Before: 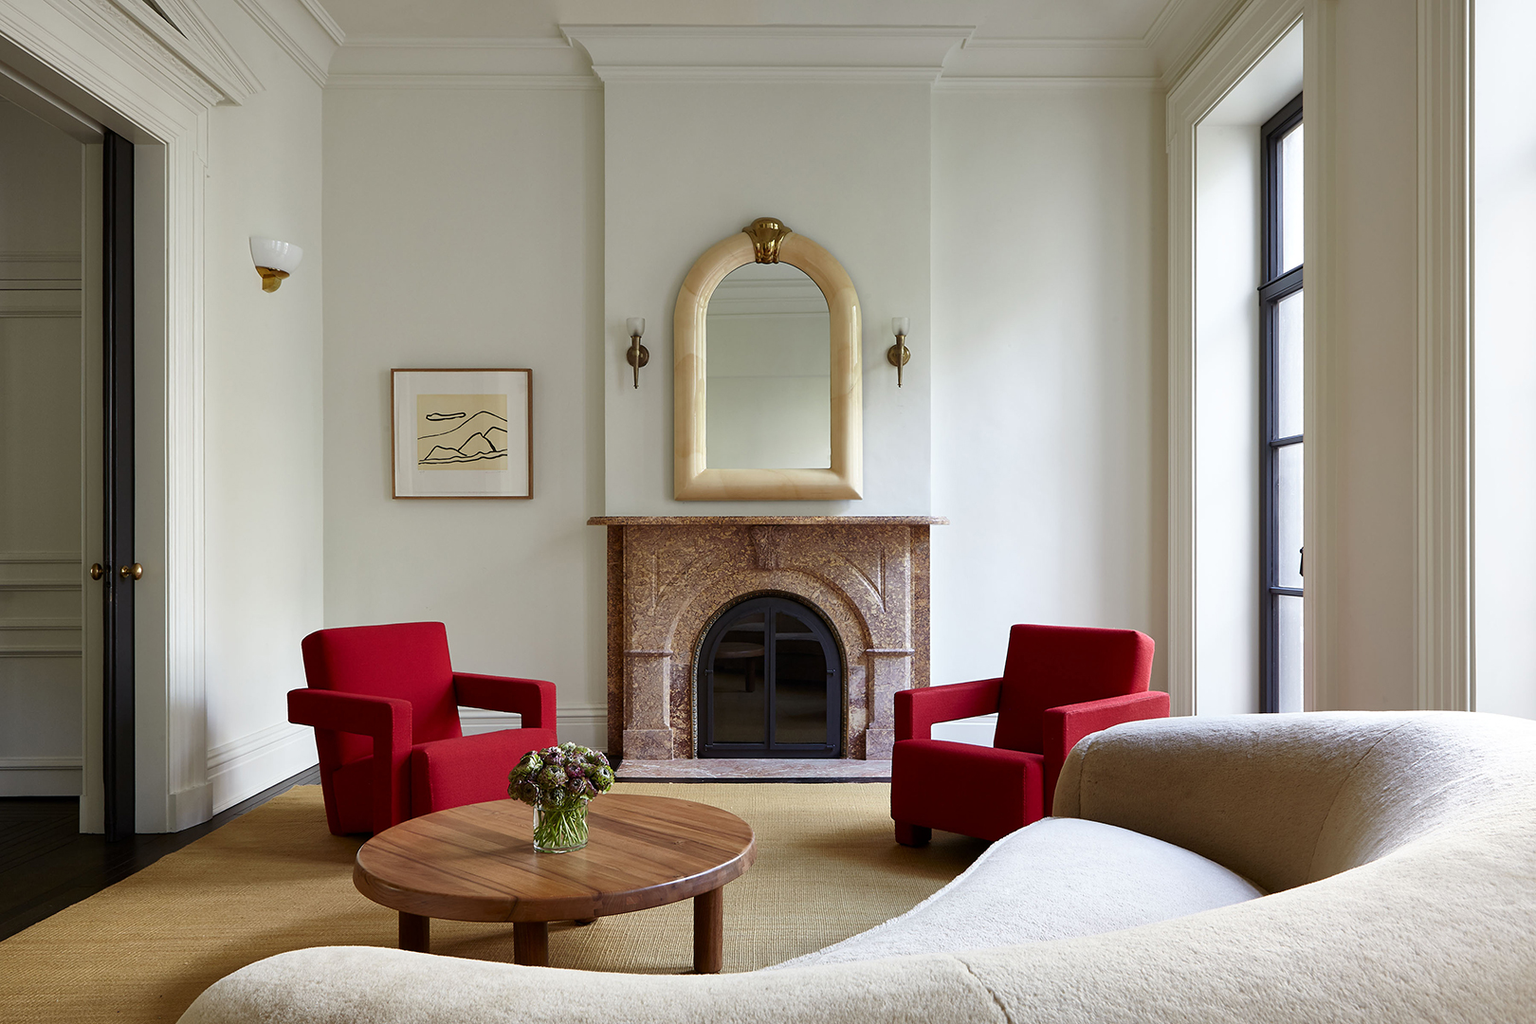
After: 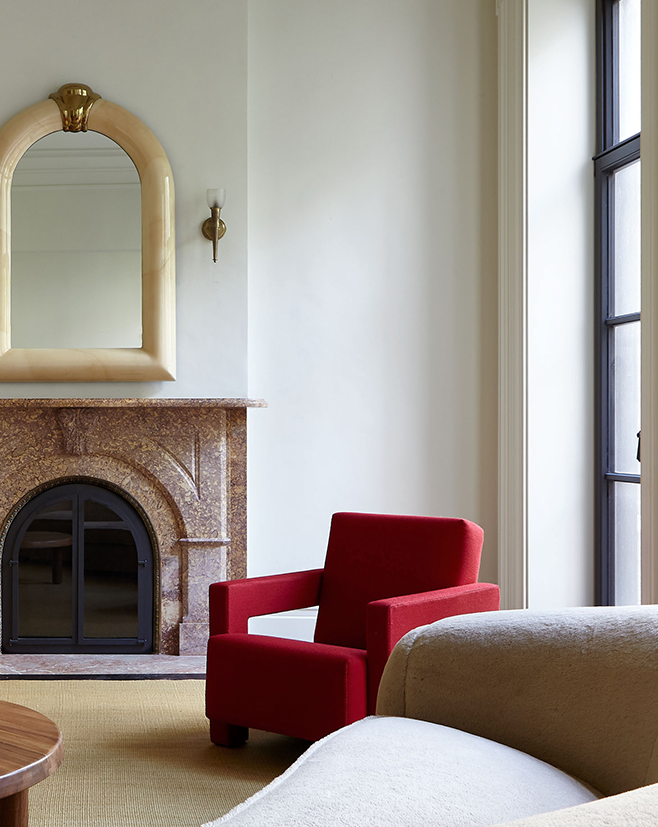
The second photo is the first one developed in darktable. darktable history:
shadows and highlights: radius 126.11, shadows 21.12, highlights -22.73, low approximation 0.01
crop: left 45.37%, top 13.577%, right 13.976%, bottom 9.84%
